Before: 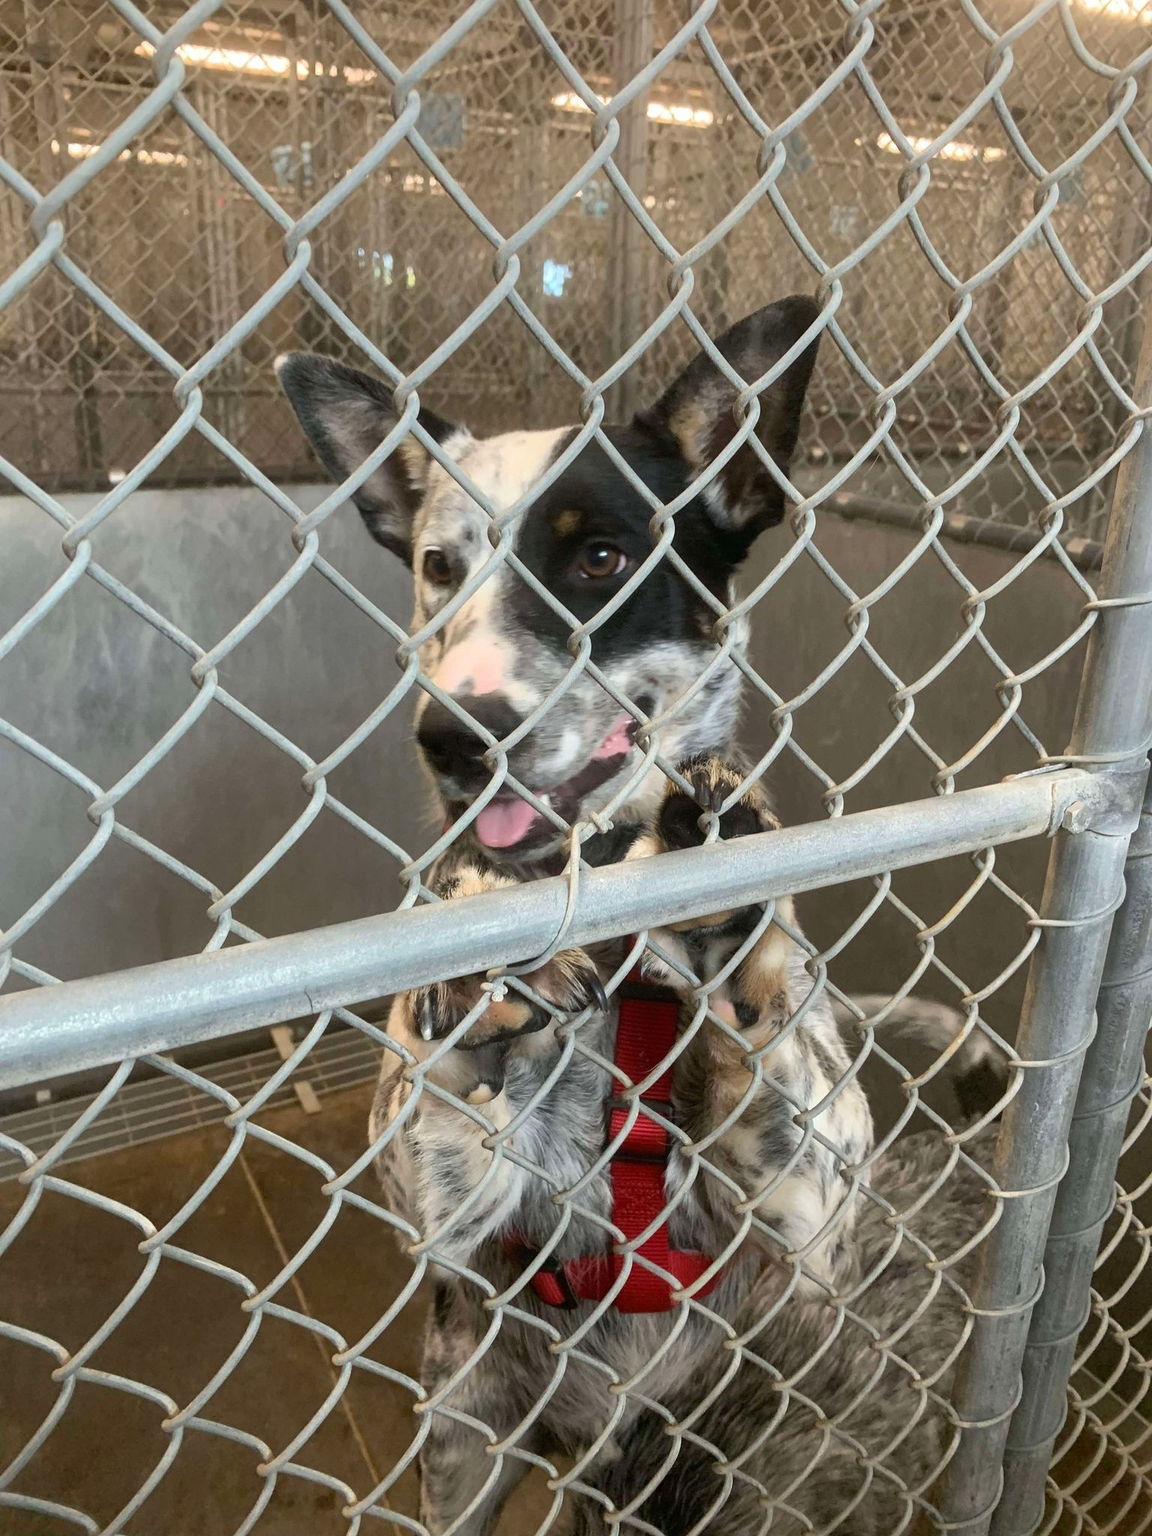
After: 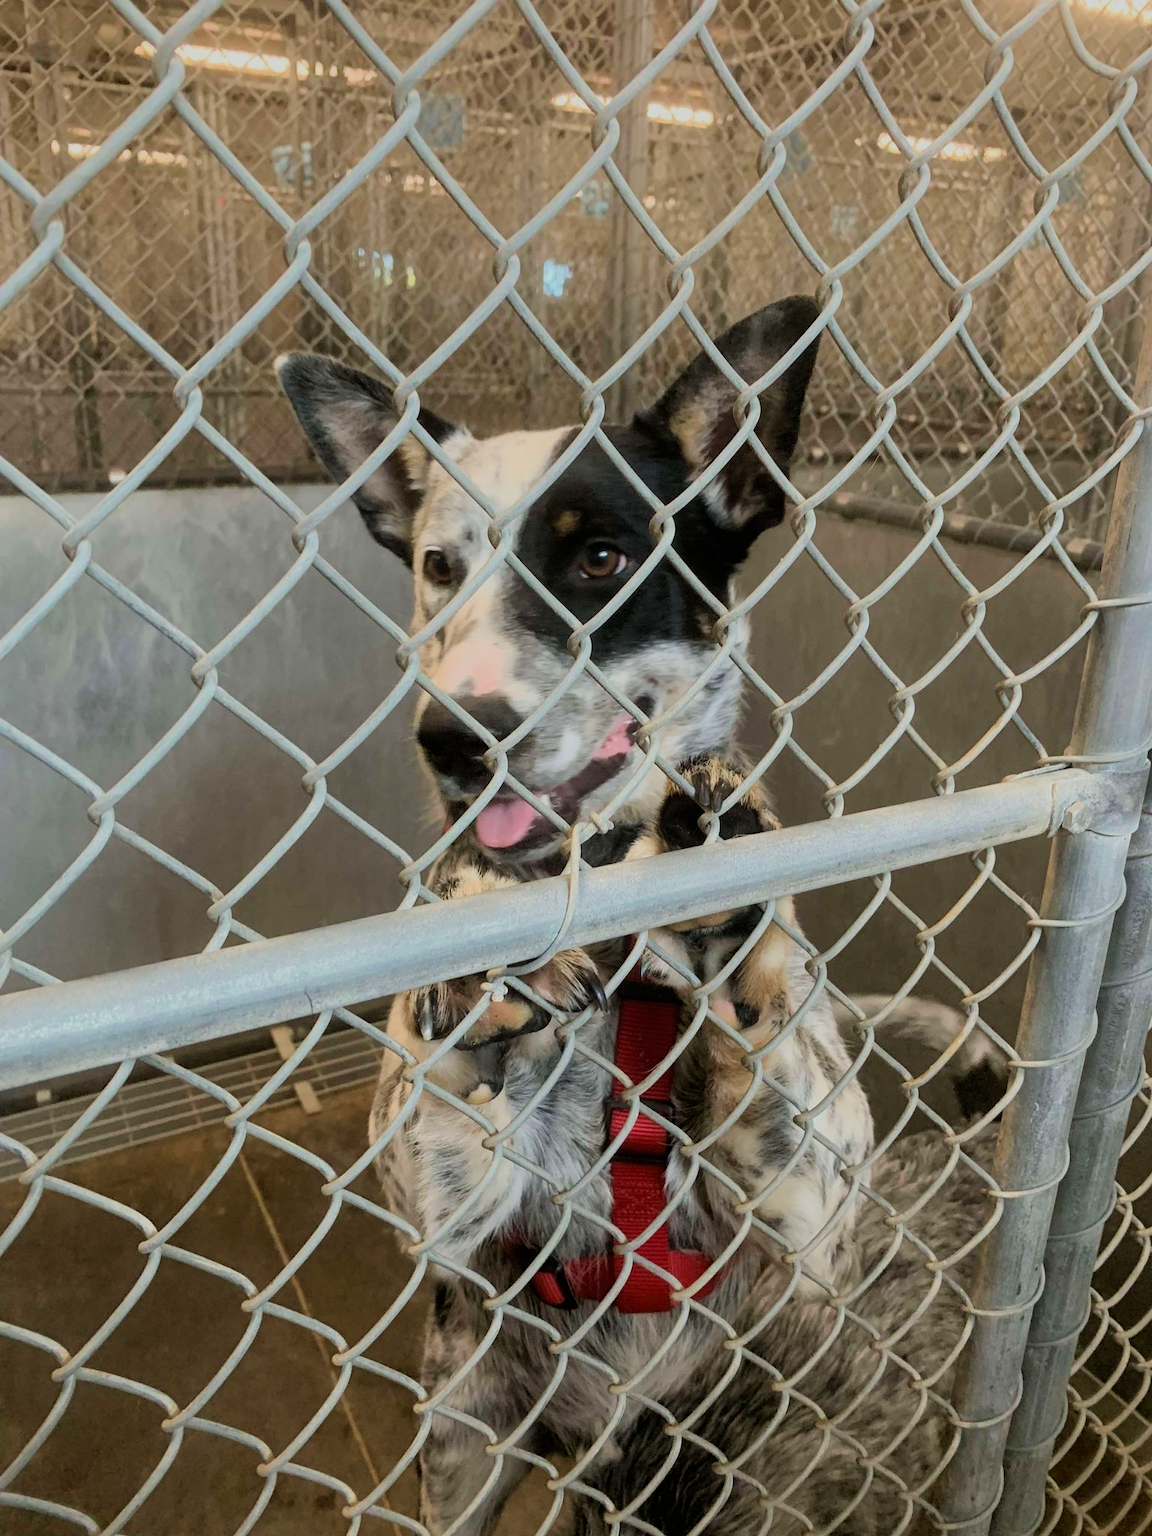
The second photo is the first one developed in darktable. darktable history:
filmic rgb: black relative exposure -7.65 EV, white relative exposure 4.56 EV, threshold 5.99 EV, hardness 3.61, enable highlight reconstruction true
velvia: on, module defaults
